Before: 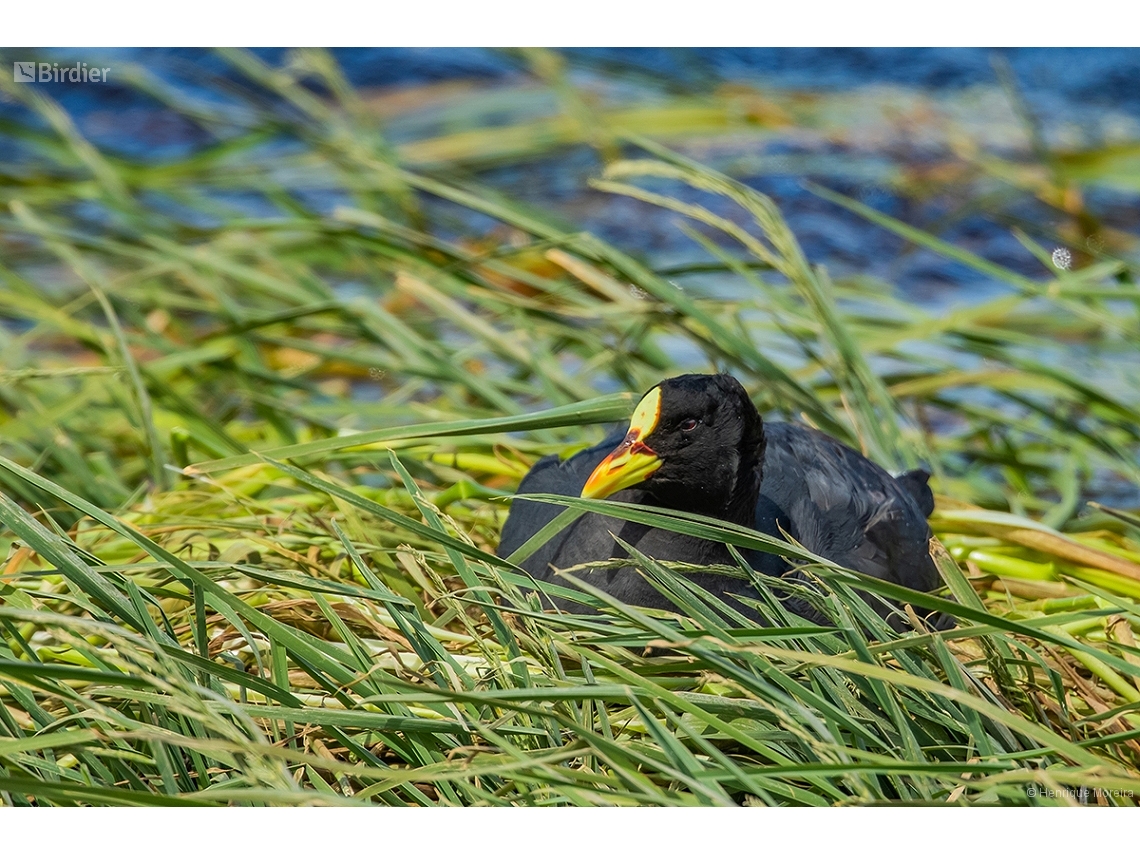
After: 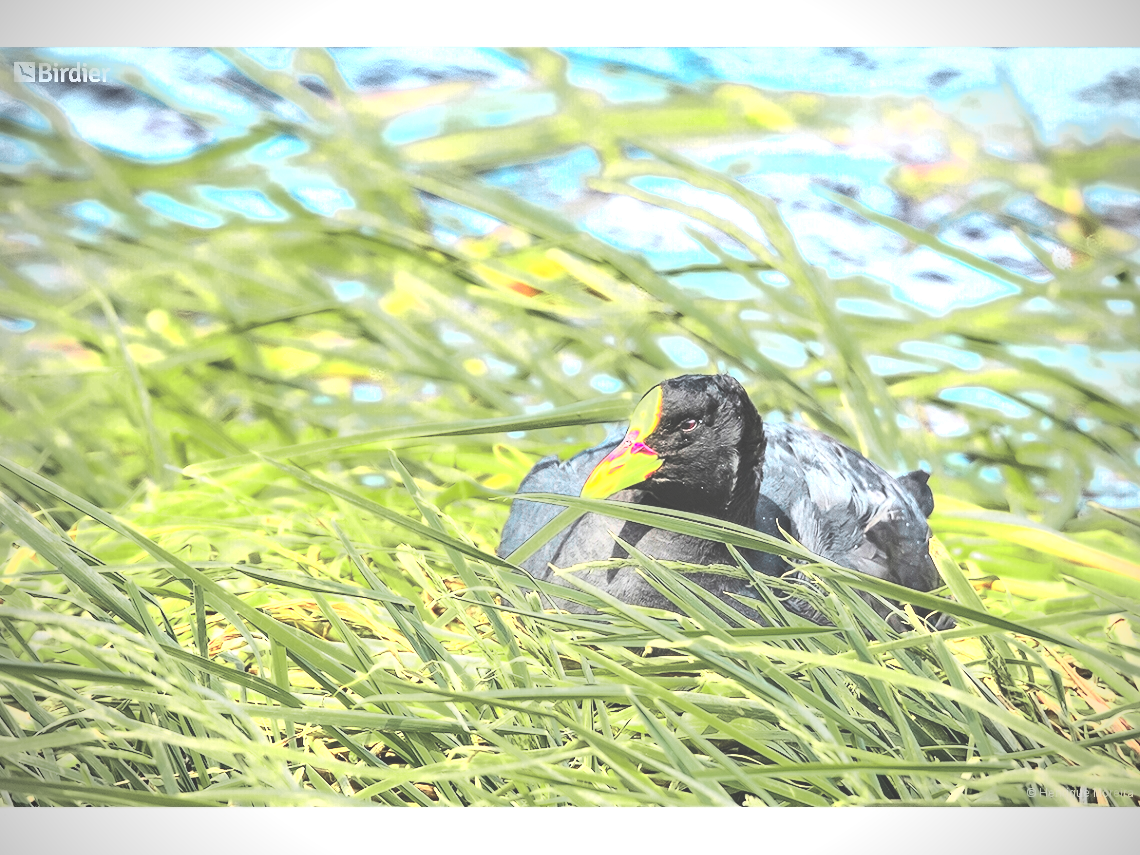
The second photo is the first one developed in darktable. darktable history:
exposure: black level correction -0.023, exposure 1.397 EV, compensate highlight preservation false
rgb curve: curves: ch0 [(0, 0) (0.21, 0.15) (0.24, 0.21) (0.5, 0.75) (0.75, 0.96) (0.89, 0.99) (1, 1)]; ch1 [(0, 0.02) (0.21, 0.13) (0.25, 0.2) (0.5, 0.67) (0.75, 0.9) (0.89, 0.97) (1, 1)]; ch2 [(0, 0.02) (0.21, 0.13) (0.25, 0.2) (0.5, 0.67) (0.75, 0.9) (0.89, 0.97) (1, 1)], compensate middle gray true
shadows and highlights: shadows 52.34, highlights -28.23, soften with gaussian
color zones: curves: ch0 [(0, 0.533) (0.126, 0.533) (0.234, 0.533) (0.368, 0.357) (0.5, 0.5) (0.625, 0.5) (0.74, 0.637) (0.875, 0.5)]; ch1 [(0.004, 0.708) (0.129, 0.662) (0.25, 0.5) (0.375, 0.331) (0.496, 0.396) (0.625, 0.649) (0.739, 0.26) (0.875, 0.5) (1, 0.478)]; ch2 [(0, 0.409) (0.132, 0.403) (0.236, 0.558) (0.379, 0.448) (0.5, 0.5) (0.625, 0.5) (0.691, 0.39) (0.875, 0.5)]
vignetting: on, module defaults
